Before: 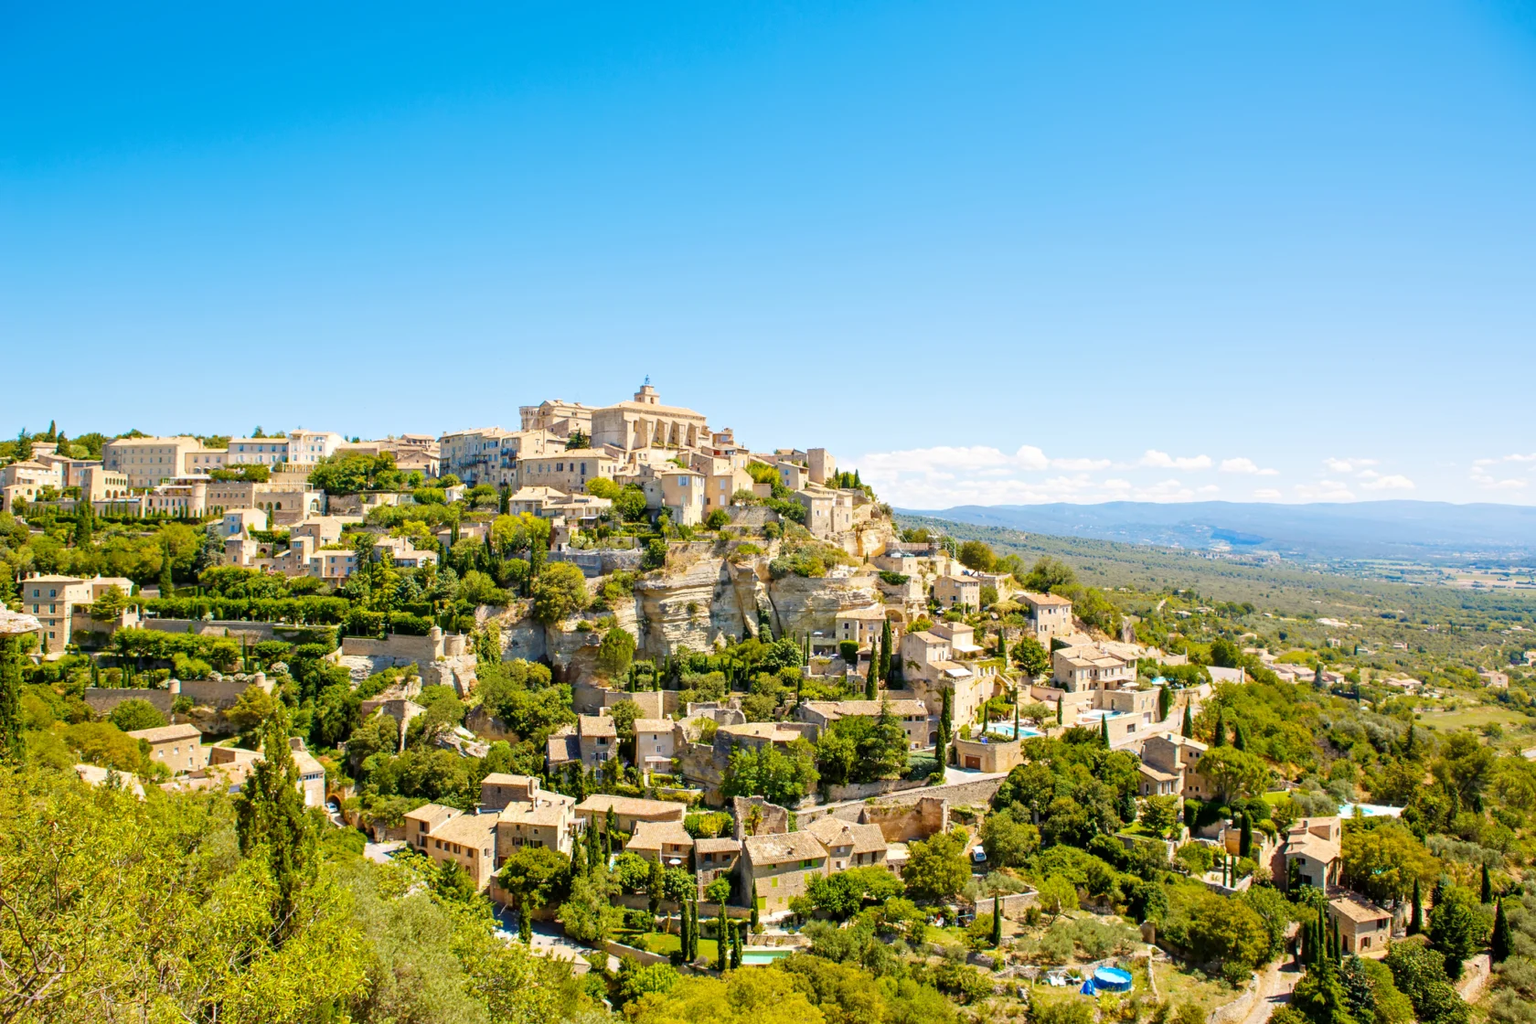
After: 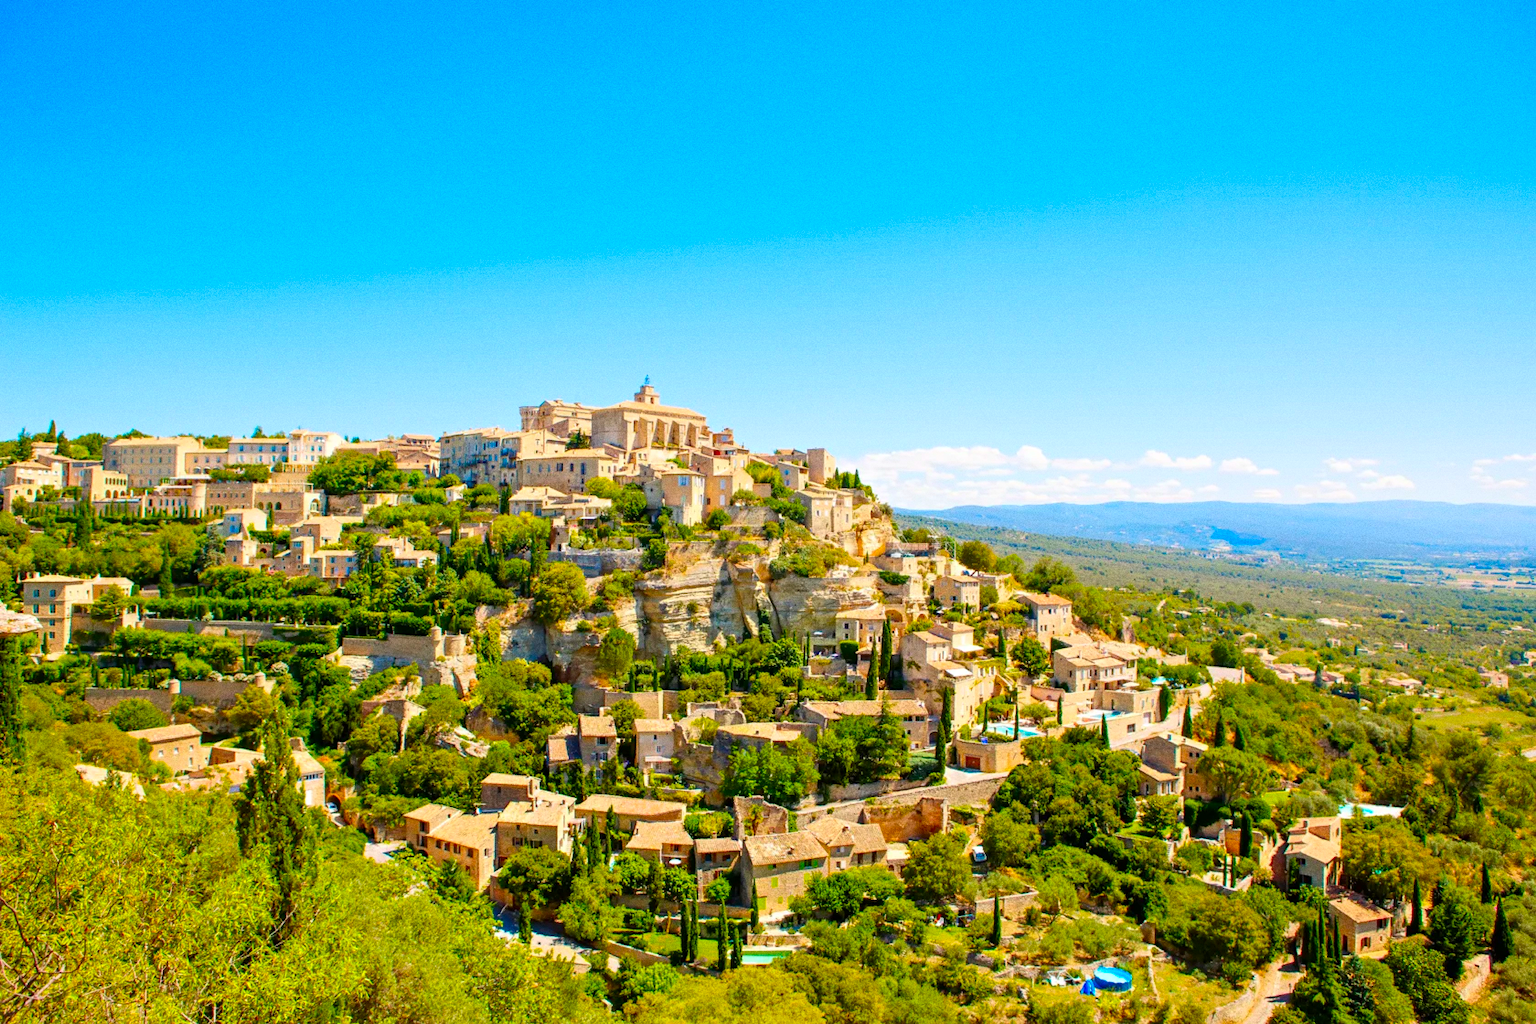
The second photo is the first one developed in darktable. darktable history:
grain: coarseness 0.09 ISO
color contrast: green-magenta contrast 1.69, blue-yellow contrast 1.49
